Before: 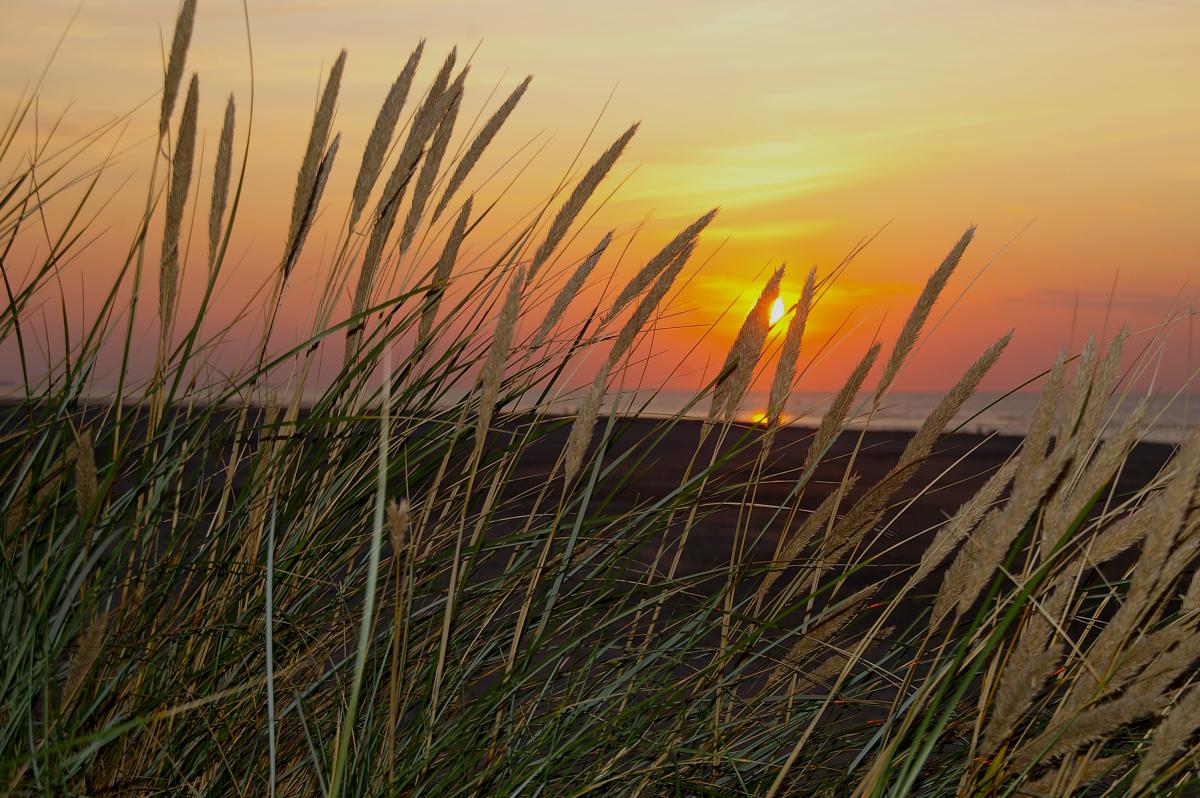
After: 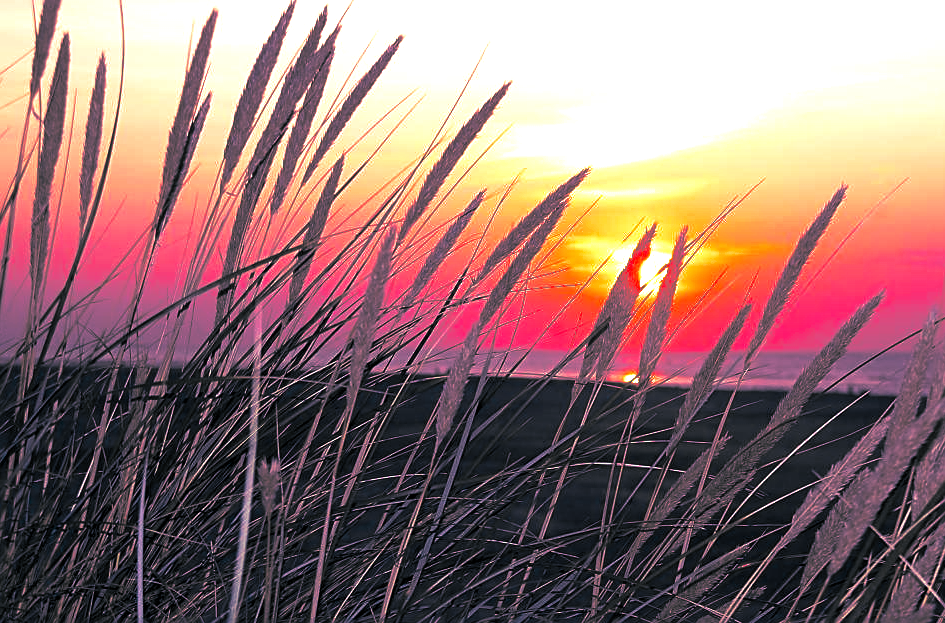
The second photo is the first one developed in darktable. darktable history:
split-toning: shadows › hue 186.43°, highlights › hue 49.29°, compress 30.29%
exposure: black level correction 0, exposure 1.2 EV, compensate exposure bias true, compensate highlight preservation false
sharpen: on, module defaults
color balance: mode lift, gamma, gain (sRGB), lift [1, 1, 0.101, 1]
crop and rotate: left 10.77%, top 5.1%, right 10.41%, bottom 16.76%
